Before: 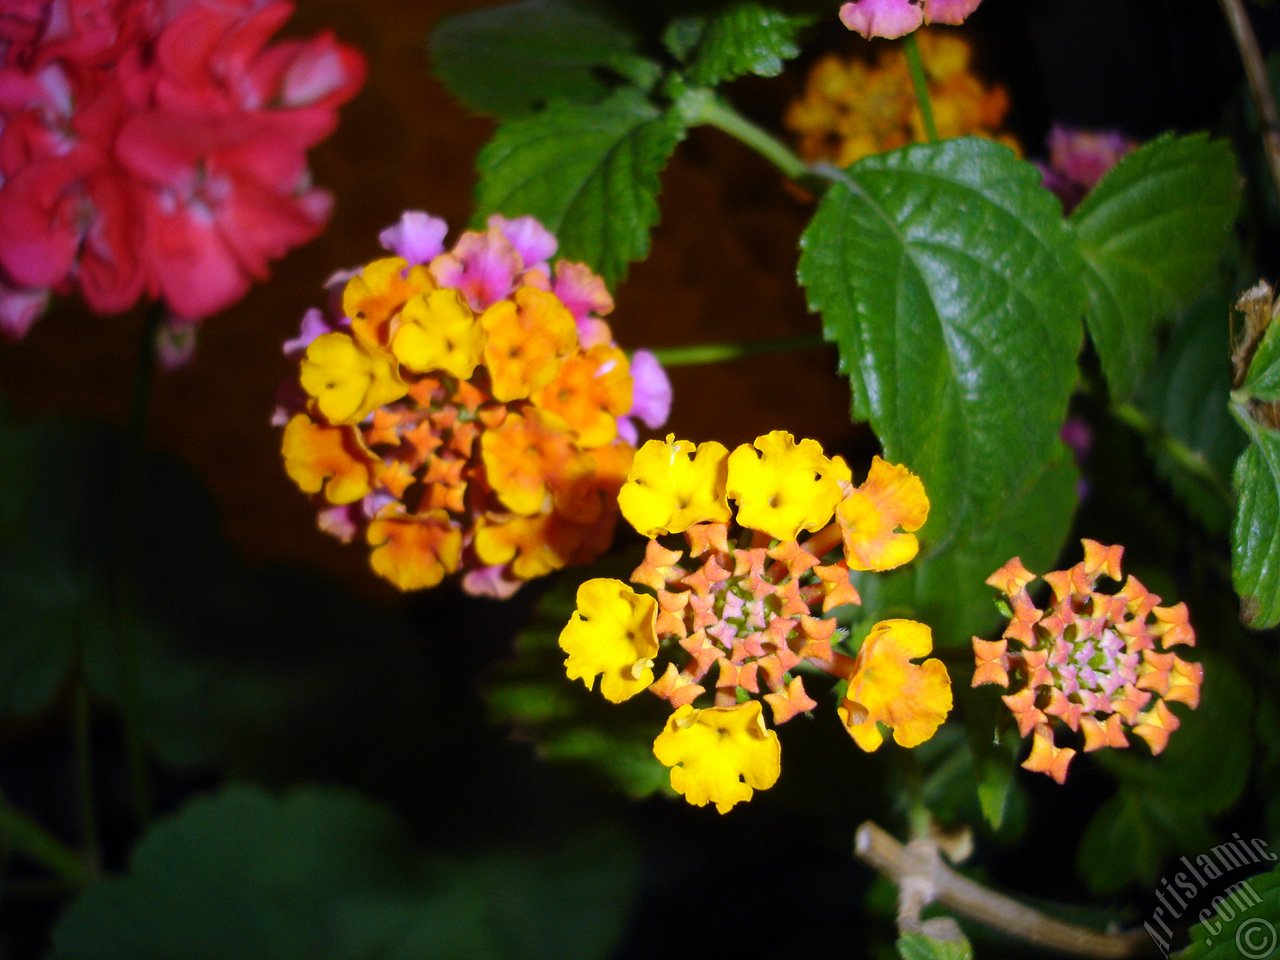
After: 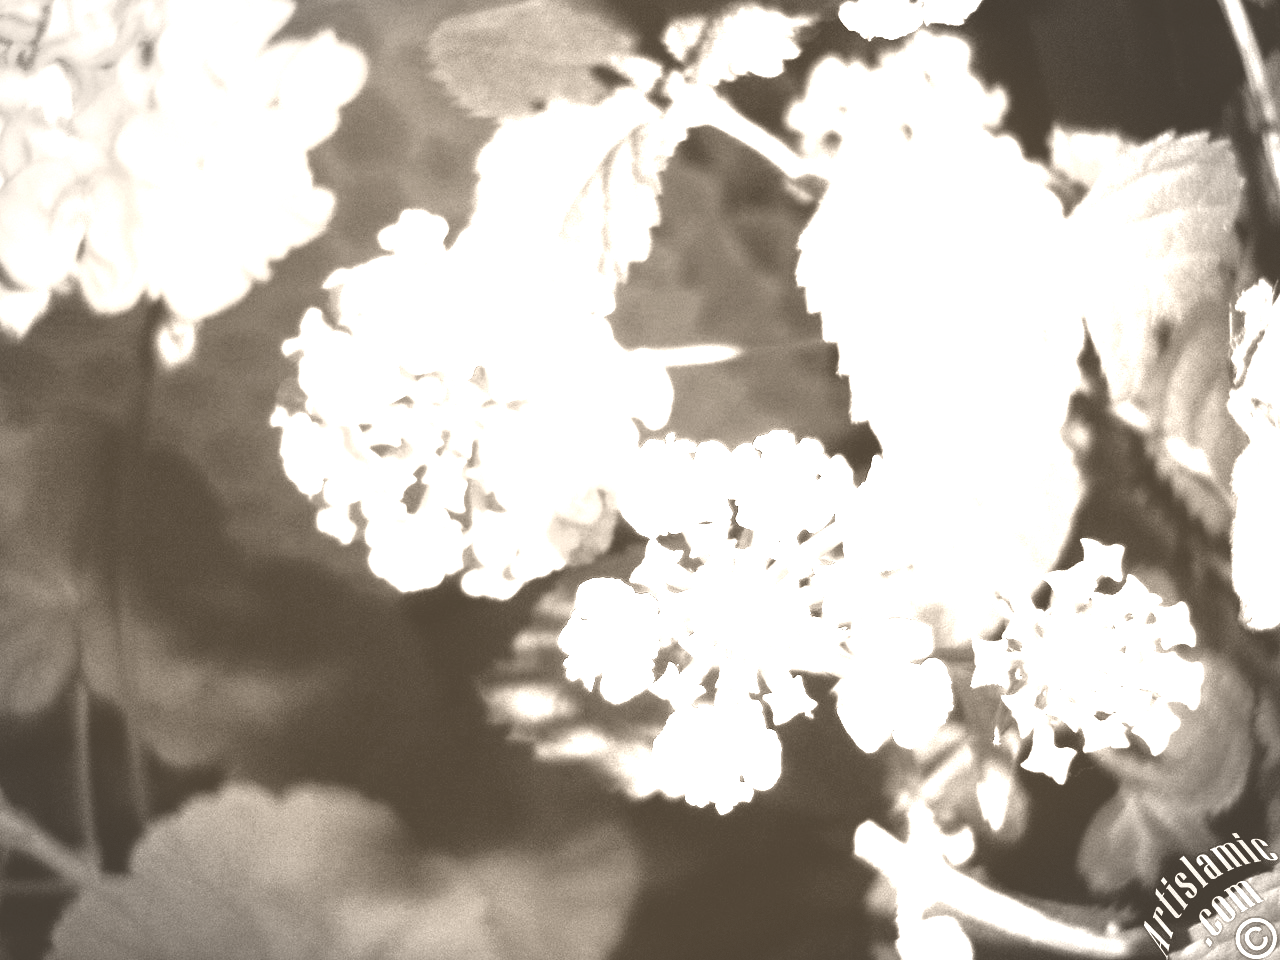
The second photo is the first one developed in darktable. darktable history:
tone curve: curves: ch0 [(0, 0) (0.003, 0.005) (0.011, 0.018) (0.025, 0.041) (0.044, 0.072) (0.069, 0.113) (0.1, 0.163) (0.136, 0.221) (0.177, 0.289) (0.224, 0.366) (0.277, 0.452) (0.335, 0.546) (0.399, 0.65) (0.468, 0.763) (0.543, 0.885) (0.623, 0.93) (0.709, 0.946) (0.801, 0.963) (0.898, 0.981) (1, 1)], preserve colors none
white balance: red 1.05, blue 1.072
base curve: curves: ch0 [(0, 0) (0.005, 0.002) (0.193, 0.295) (0.399, 0.664) (0.75, 0.928) (1, 1)]
vignetting: fall-off start 91%, fall-off radius 39.39%, brightness -0.182, saturation -0.3, width/height ratio 1.219, shape 1.3, dithering 8-bit output, unbound false
exposure: black level correction 0, exposure 1.1 EV, compensate highlight preservation false
tone equalizer: on, module defaults
colorize: hue 34.49°, saturation 35.33%, source mix 100%, version 1
